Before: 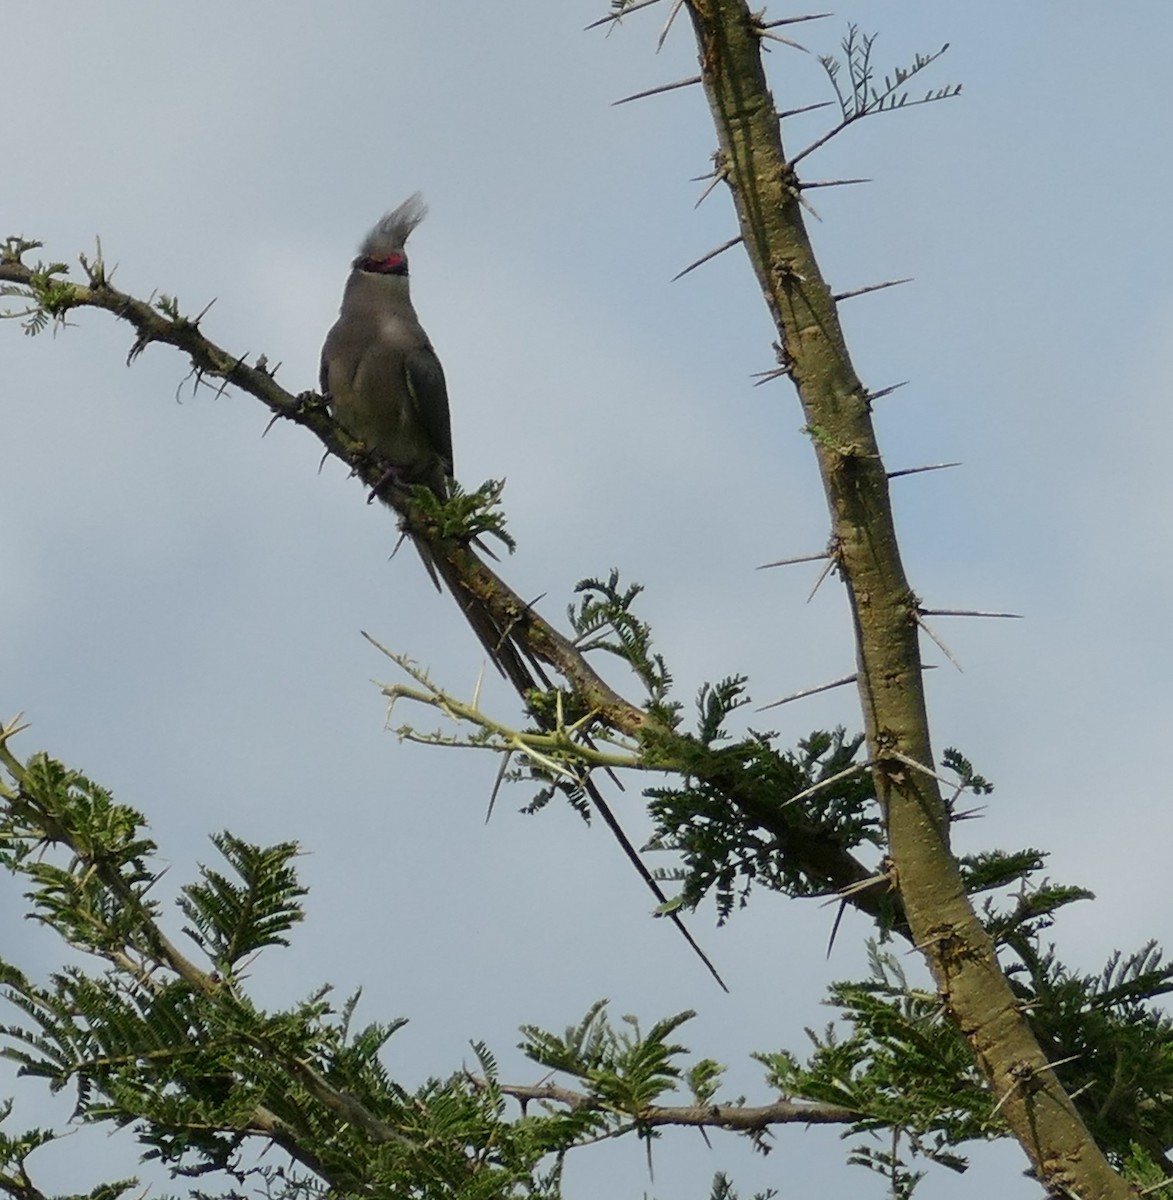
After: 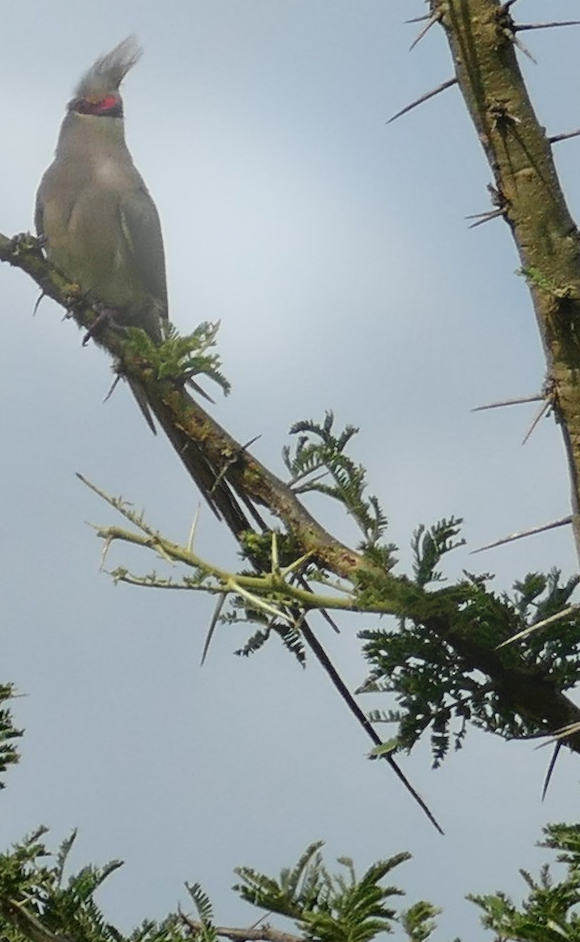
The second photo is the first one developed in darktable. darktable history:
bloom: on, module defaults
crop and rotate: angle 0.02°, left 24.353%, top 13.219%, right 26.156%, bottom 8.224%
